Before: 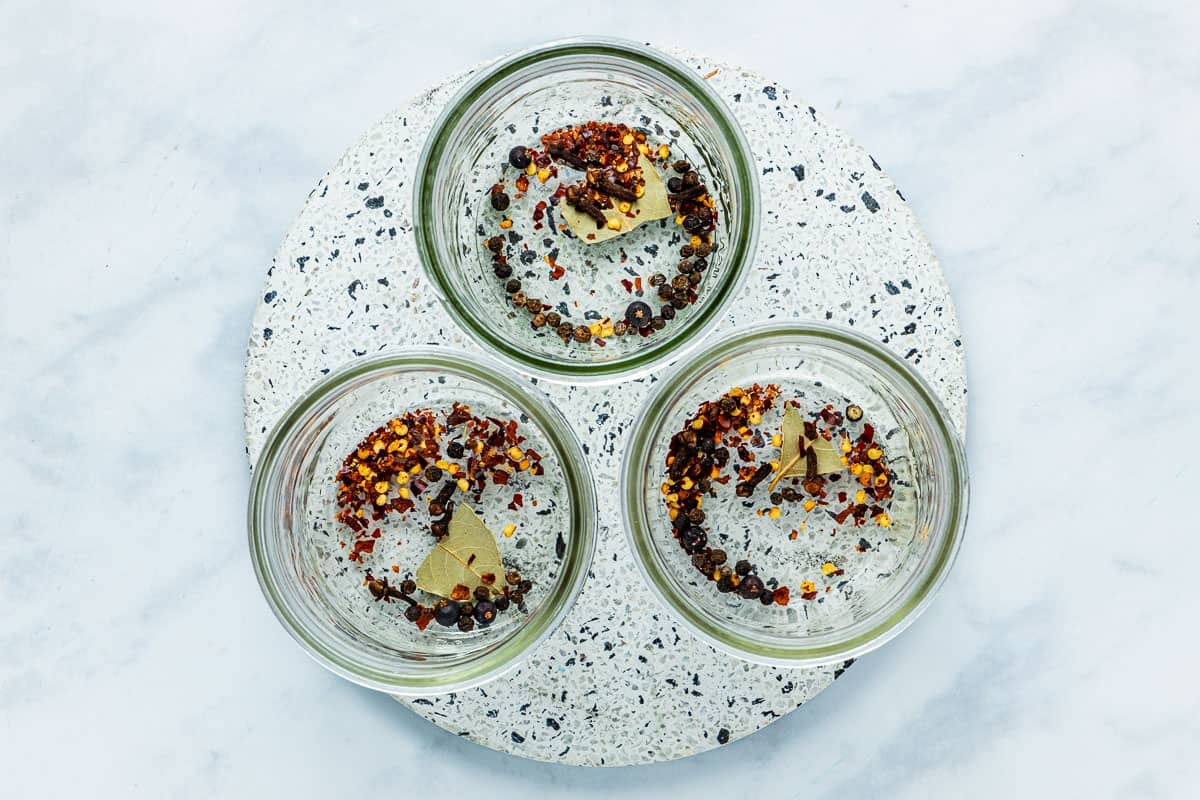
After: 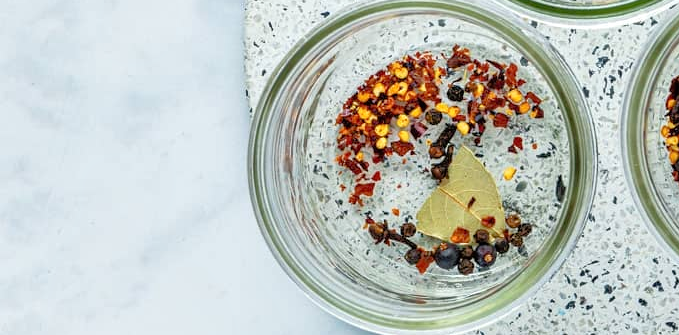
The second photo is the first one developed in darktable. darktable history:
tone equalizer: -7 EV 0.149 EV, -6 EV 0.573 EV, -5 EV 1.17 EV, -4 EV 1.37 EV, -3 EV 1.15 EV, -2 EV 0.6 EV, -1 EV 0.147 EV, mask exposure compensation -0.501 EV
crop: top 44.685%, right 43.374%, bottom 13.319%
